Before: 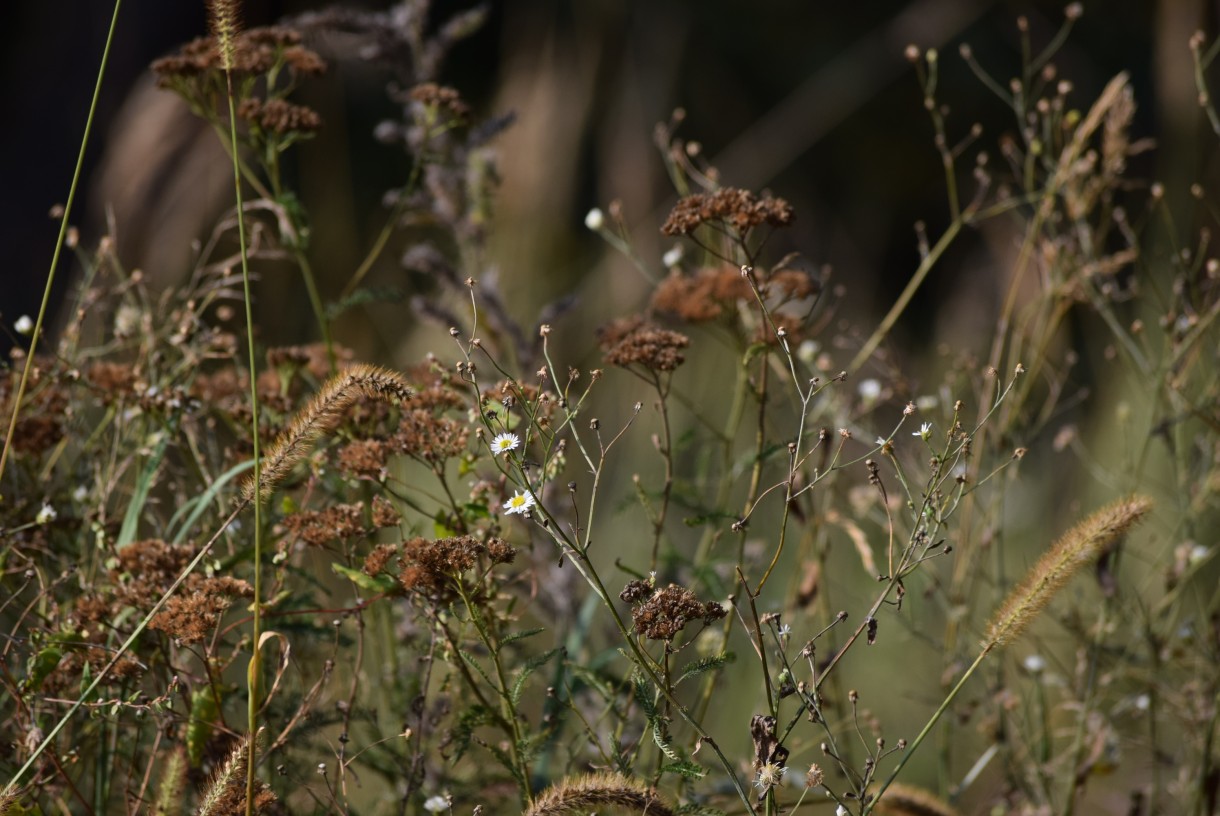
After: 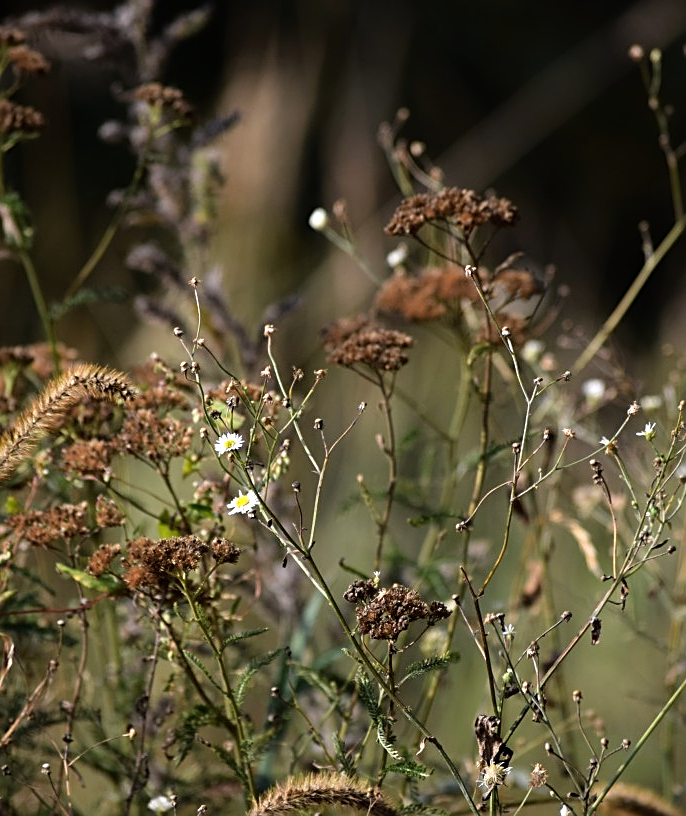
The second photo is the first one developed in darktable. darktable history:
tone equalizer: -8 EV -0.724 EV, -7 EV -0.71 EV, -6 EV -0.592 EV, -5 EV -0.414 EV, -3 EV 0.397 EV, -2 EV 0.6 EV, -1 EV 0.701 EV, +0 EV 0.736 EV
sharpen: on, module defaults
crop and rotate: left 22.631%, right 21.097%
